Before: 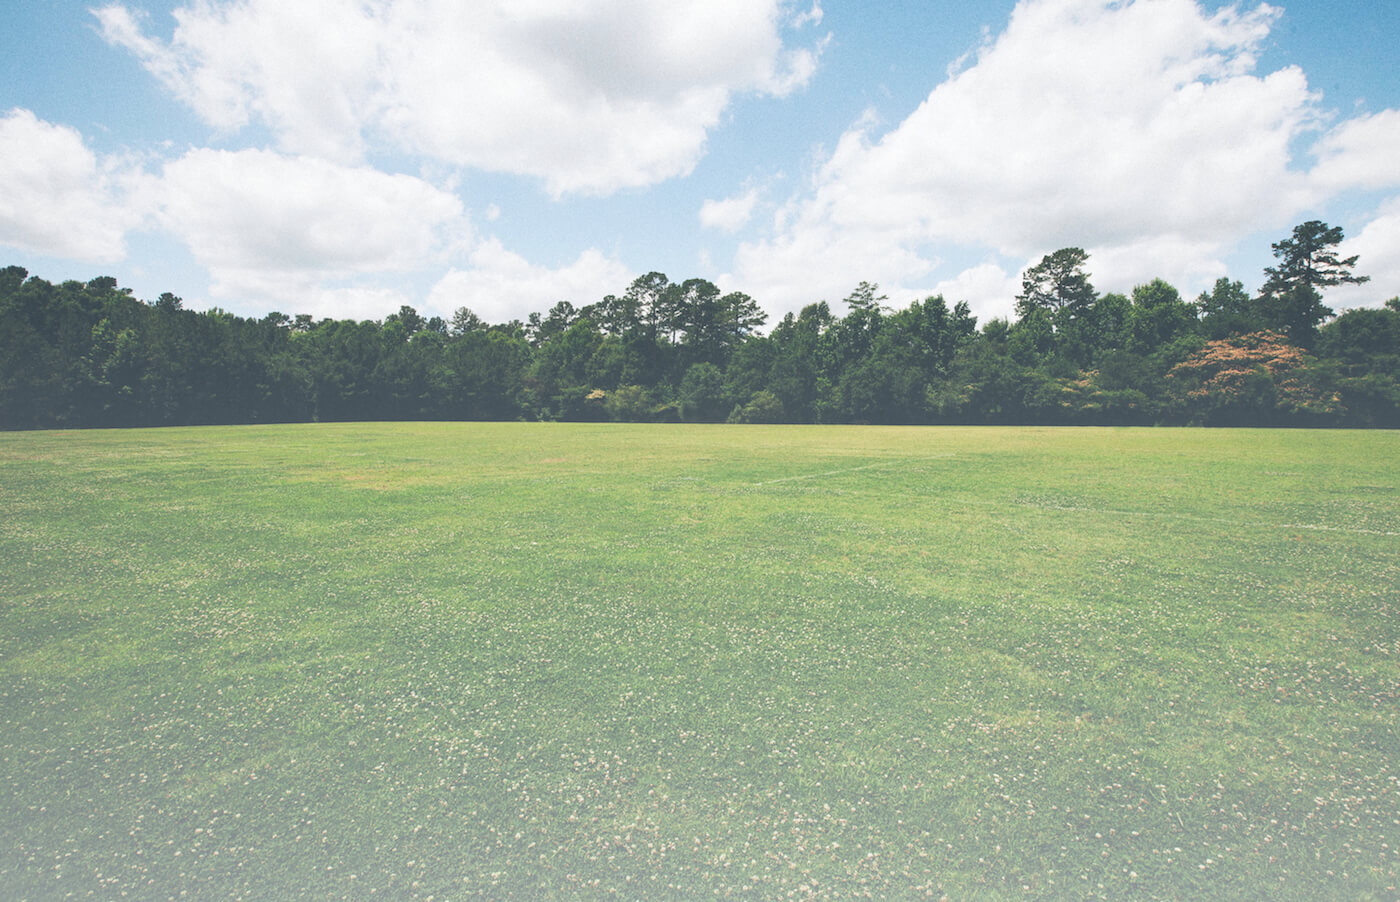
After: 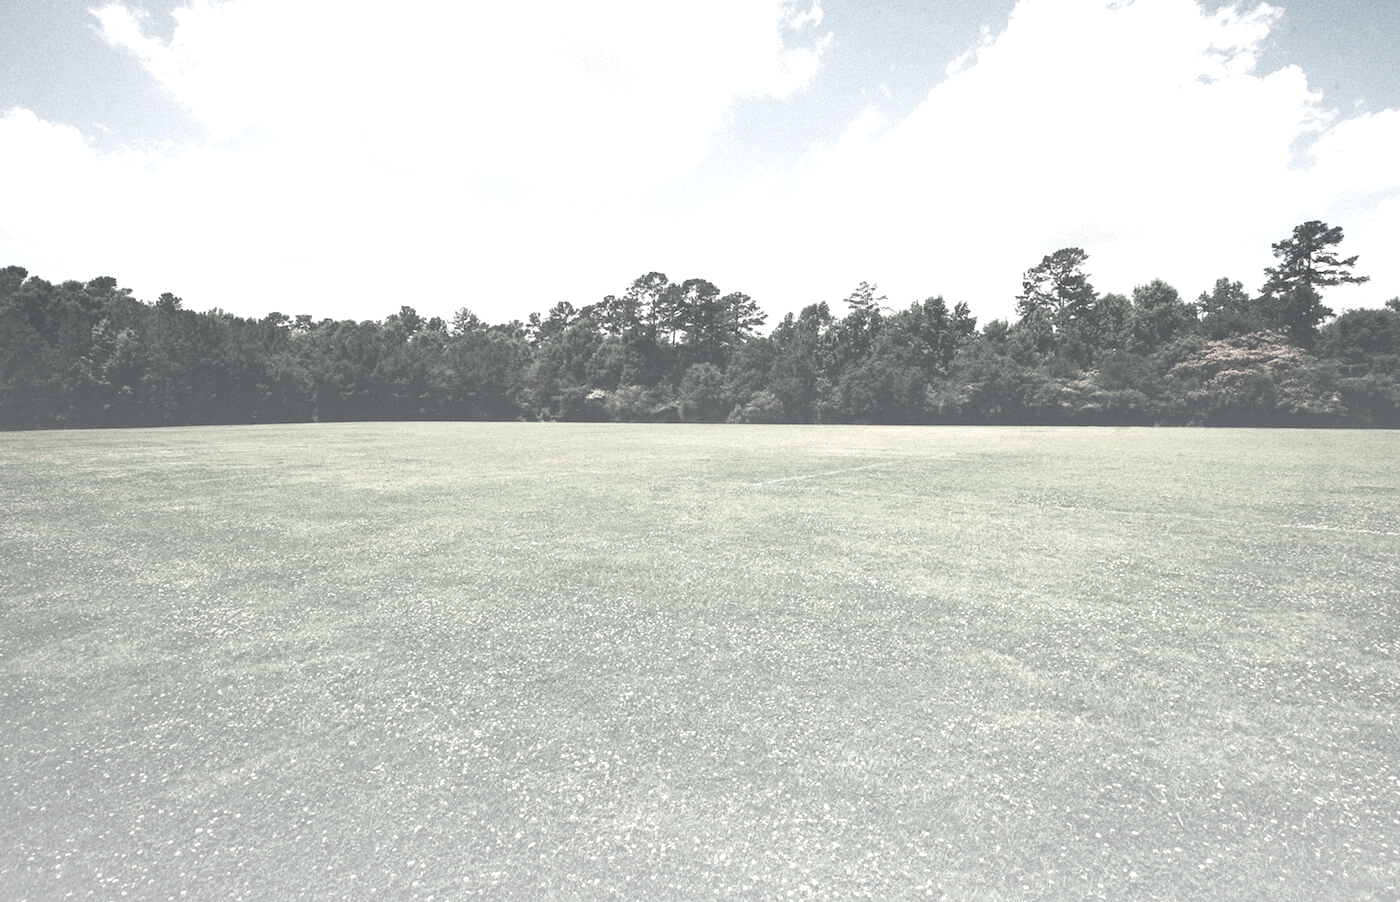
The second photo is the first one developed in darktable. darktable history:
color correction: saturation 0.2
exposure: black level correction 0, exposure 0.6 EV, compensate exposure bias true, compensate highlight preservation false
